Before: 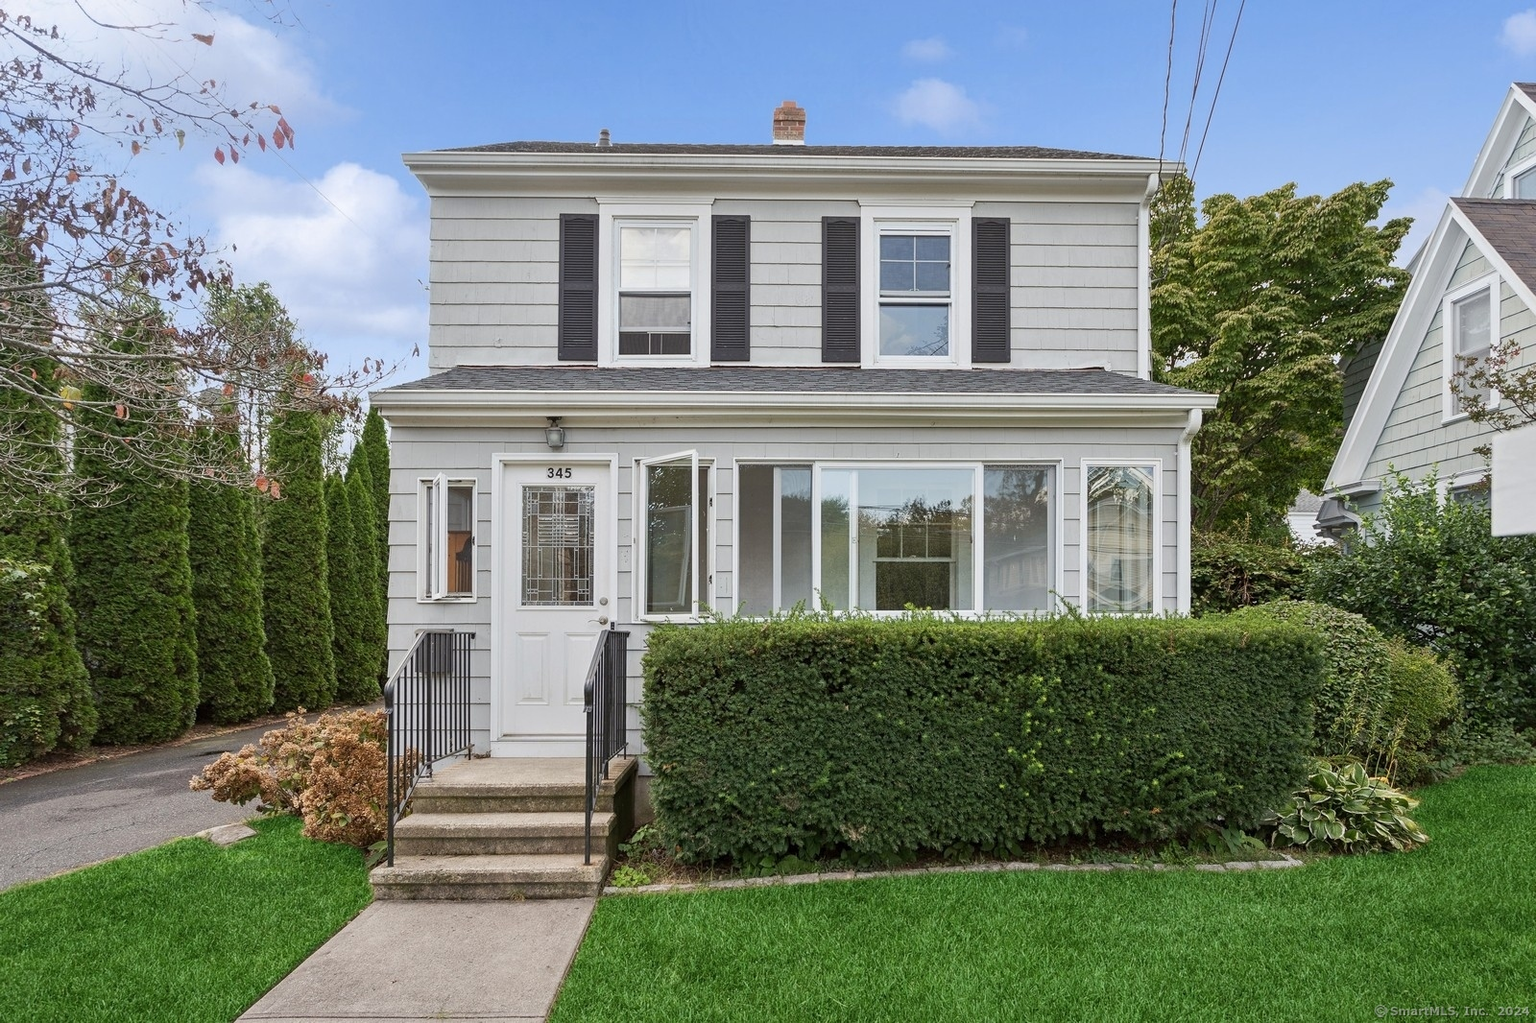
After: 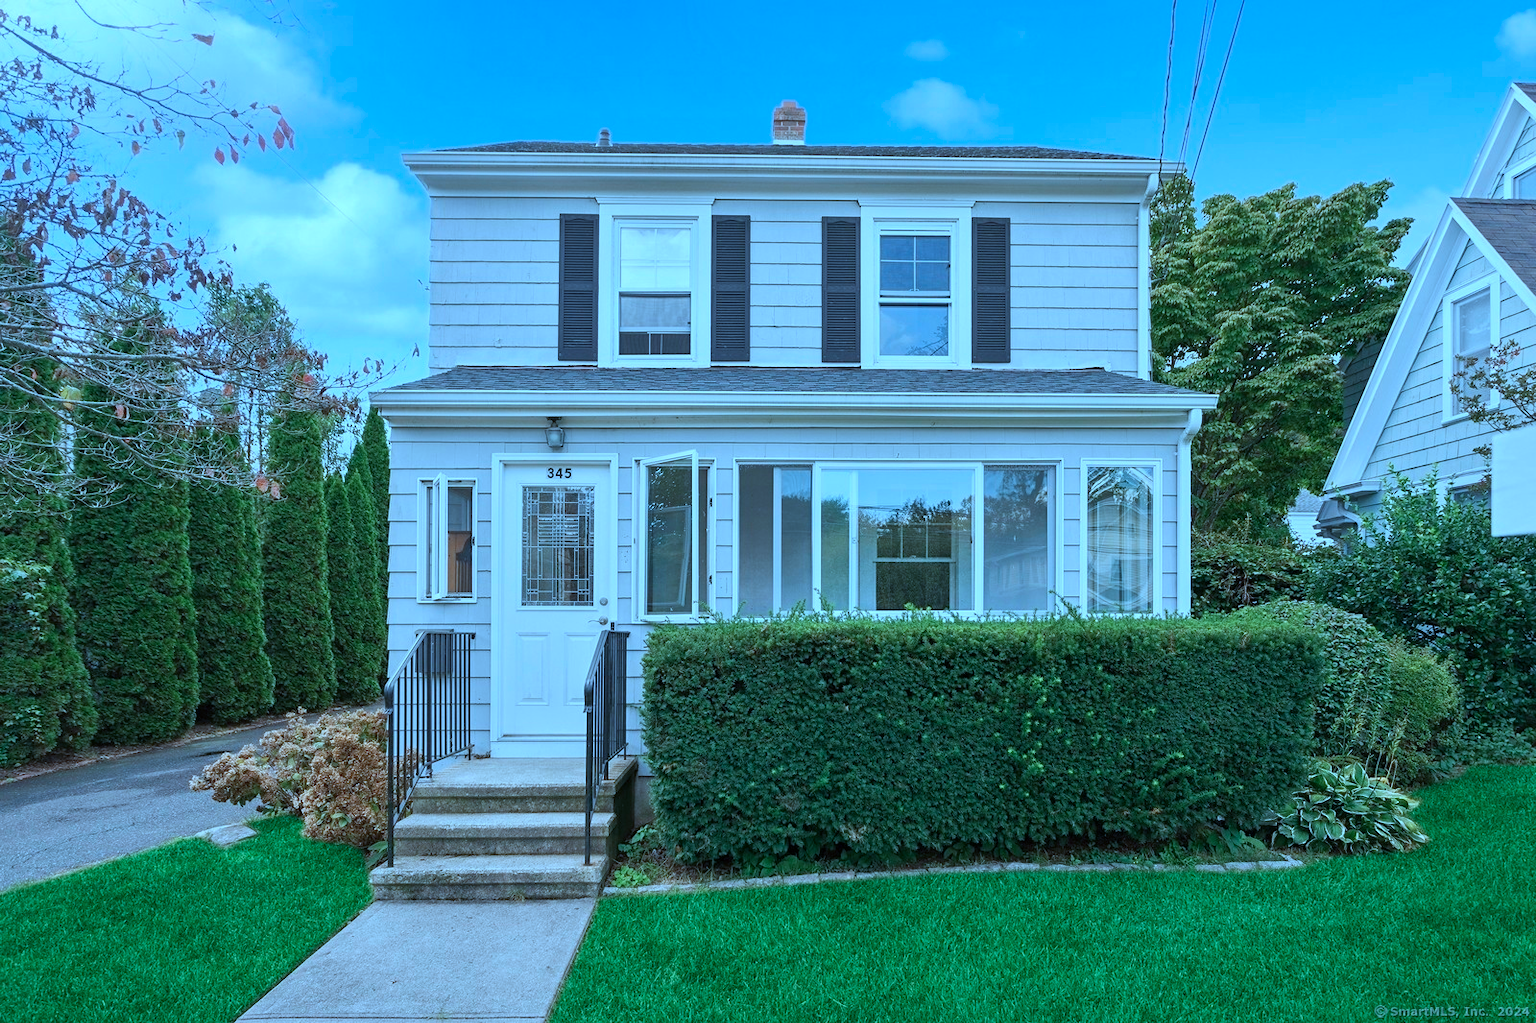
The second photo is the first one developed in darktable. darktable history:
color correction: highlights a* -0.182, highlights b* -0.124
color calibration: illuminant custom, x 0.432, y 0.395, temperature 3098 K
